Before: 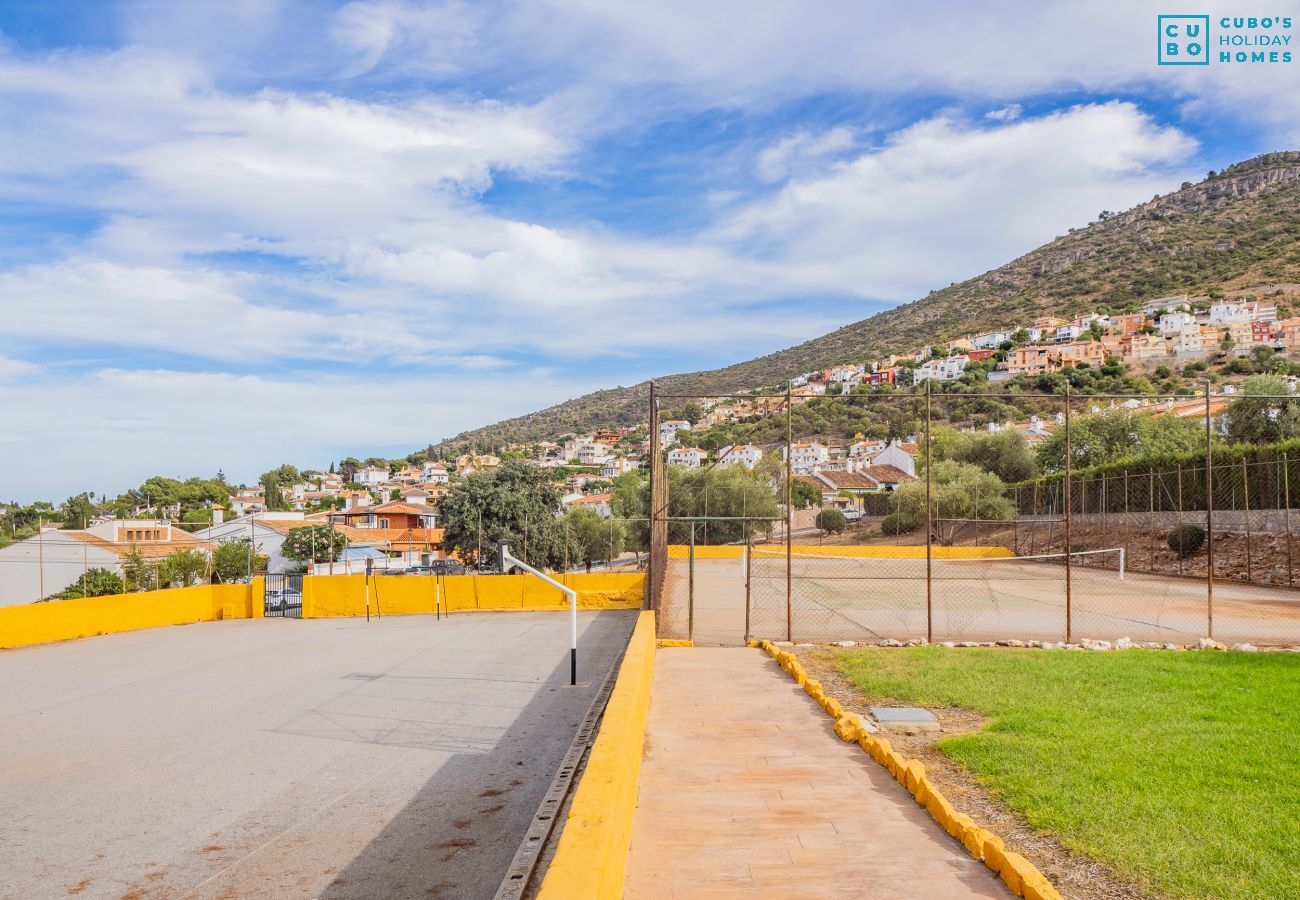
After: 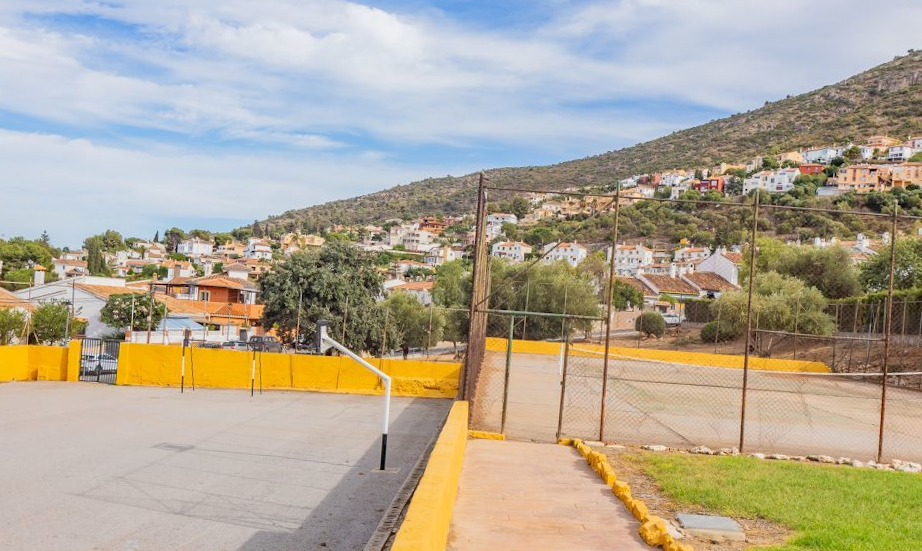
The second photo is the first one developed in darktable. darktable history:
crop and rotate: angle -3.98°, left 9.894%, top 20.699%, right 12.219%, bottom 12.014%
